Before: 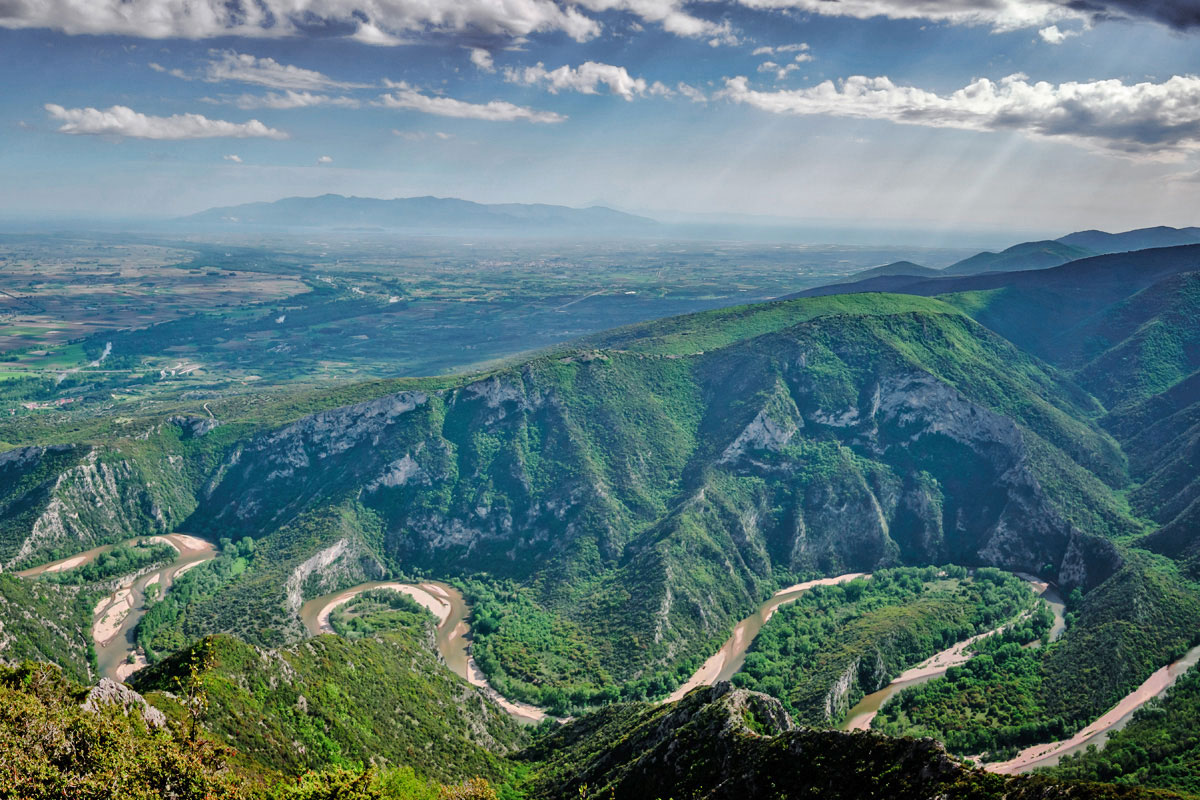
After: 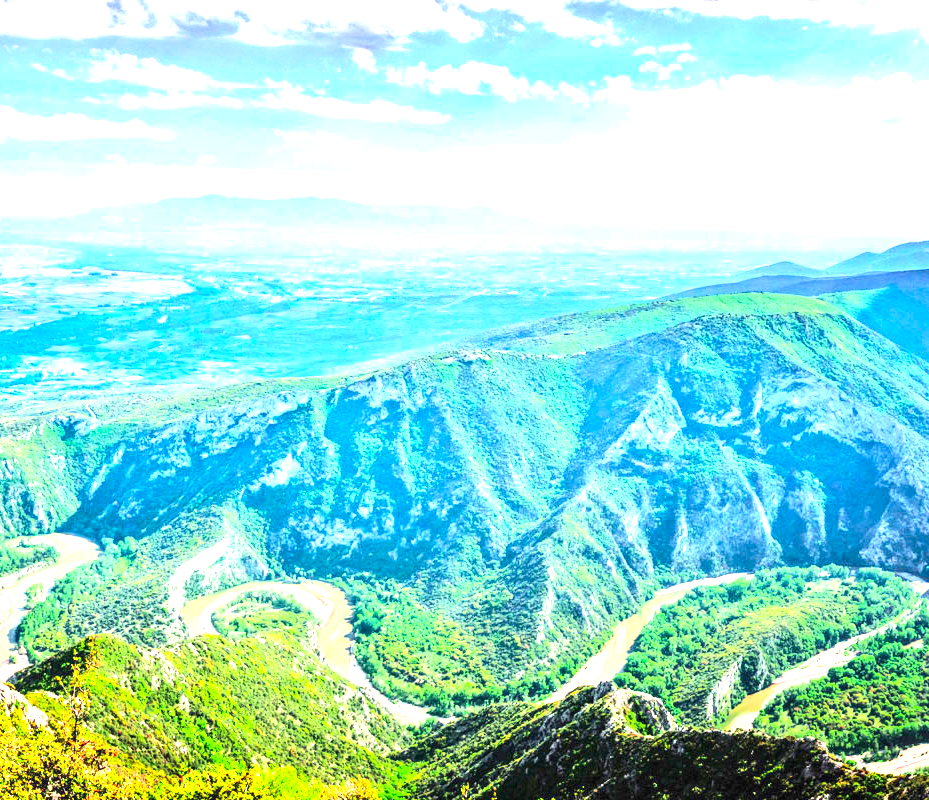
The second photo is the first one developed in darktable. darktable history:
white balance: red 1, blue 1
local contrast: on, module defaults
contrast brightness saturation: contrast 0.23, brightness 0.1, saturation 0.29
exposure: exposure 2.25 EV, compensate highlight preservation false
crop: left 9.88%, right 12.664%
